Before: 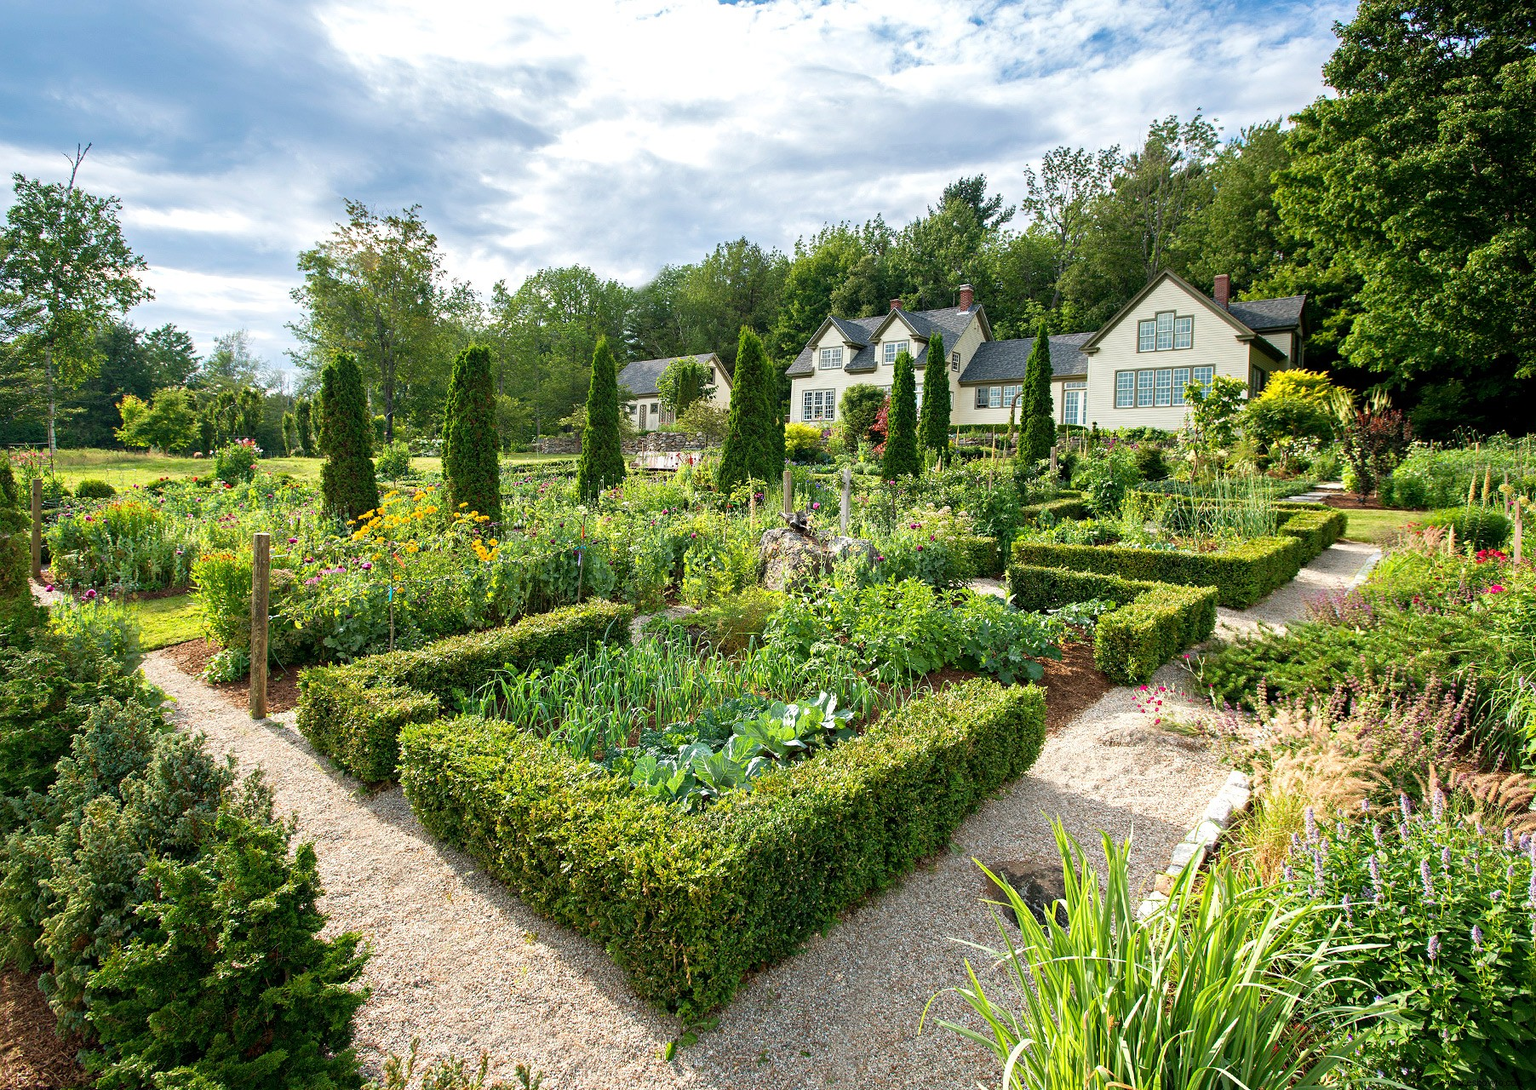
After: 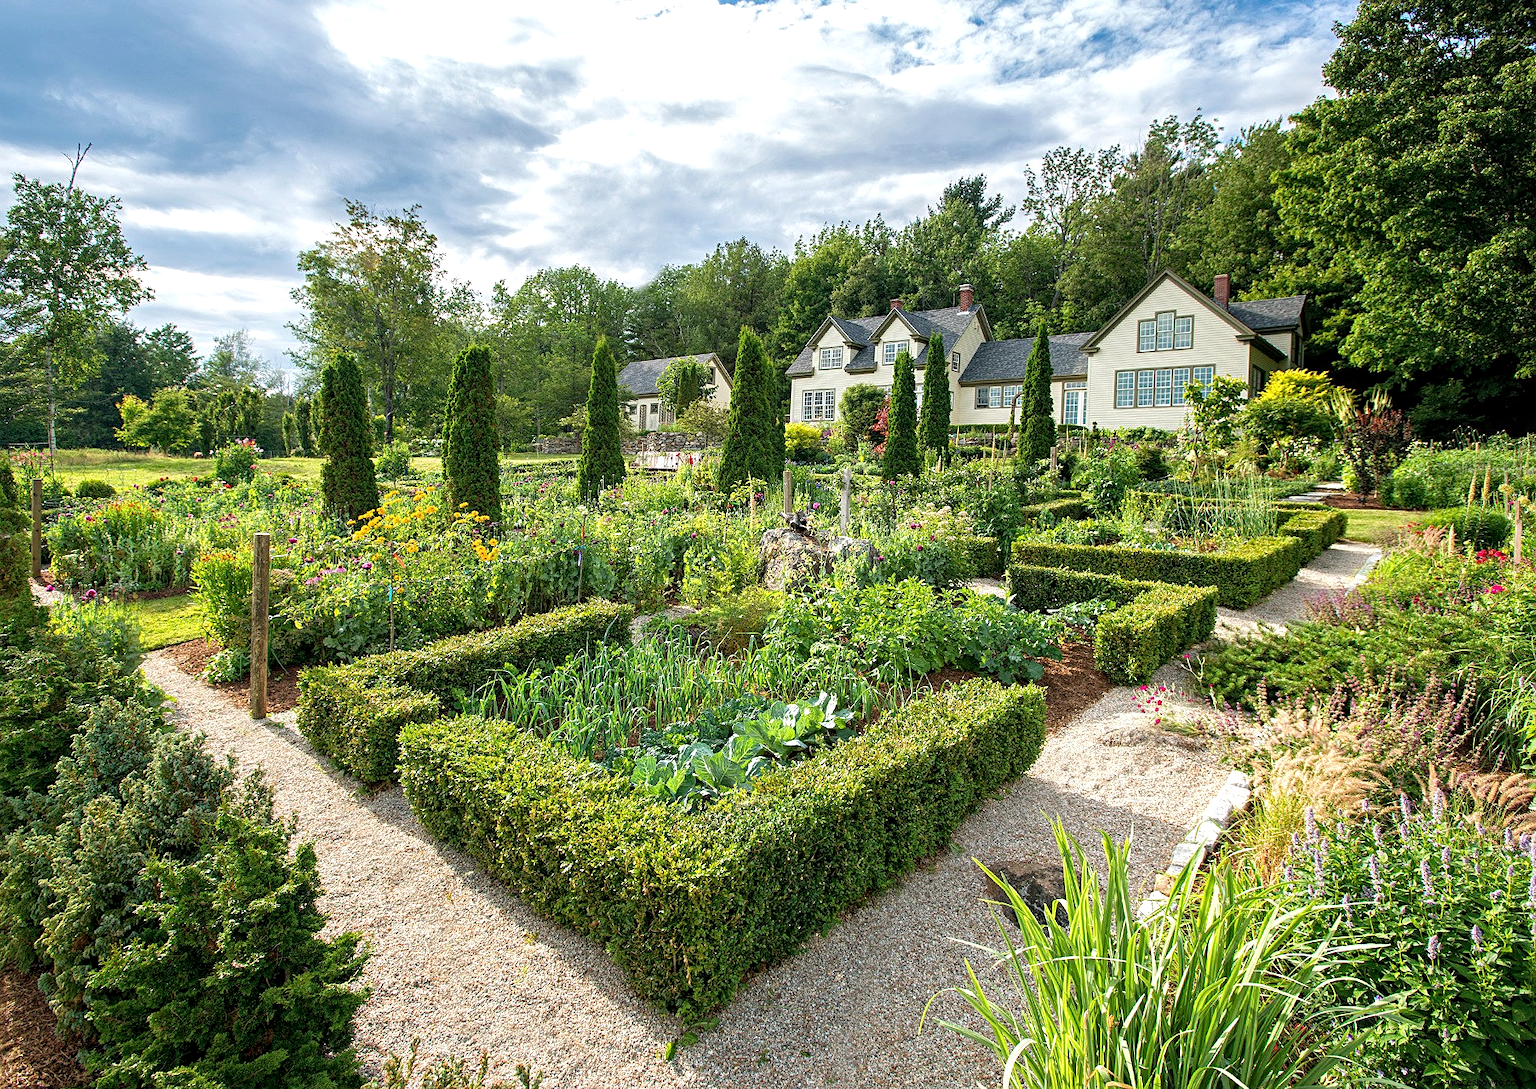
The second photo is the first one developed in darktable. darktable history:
local contrast: highlights 93%, shadows 84%, detail 160%, midtone range 0.2
sharpen: amount 0.214
